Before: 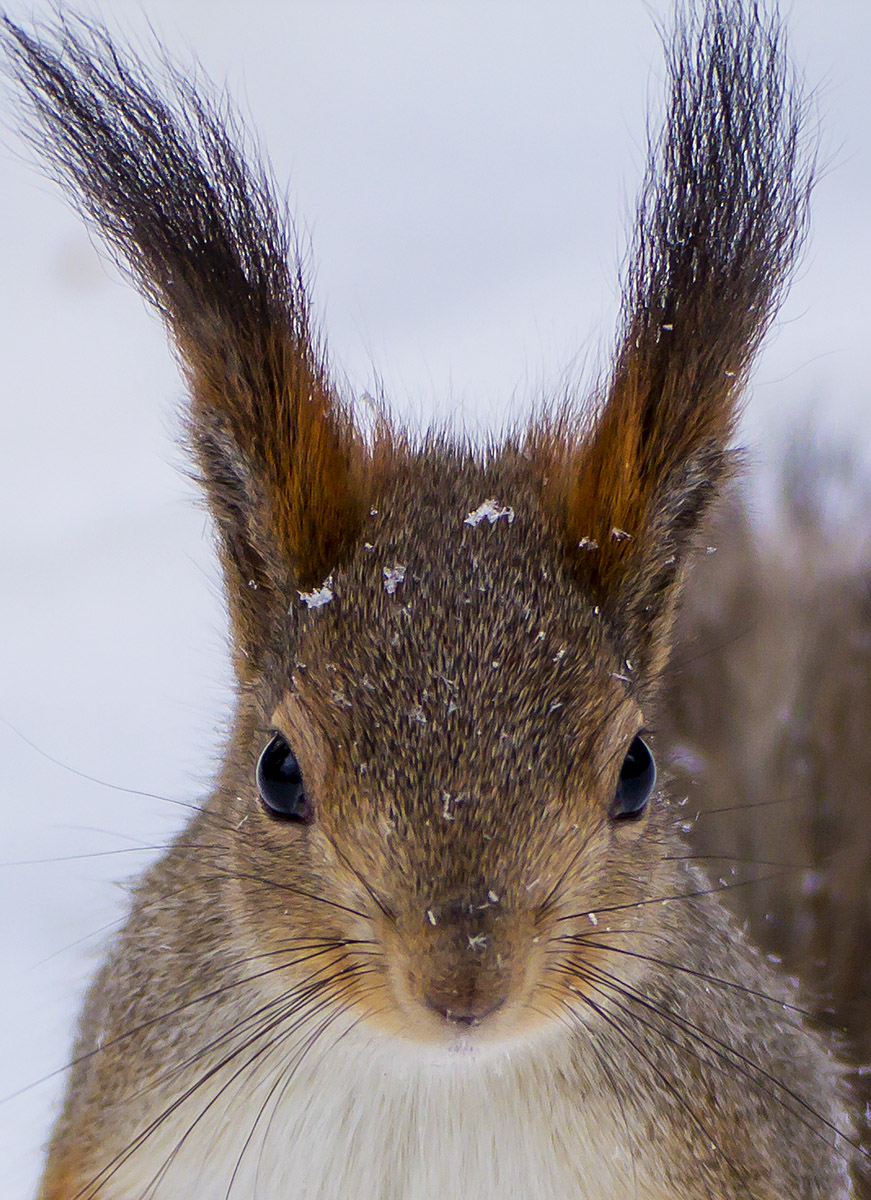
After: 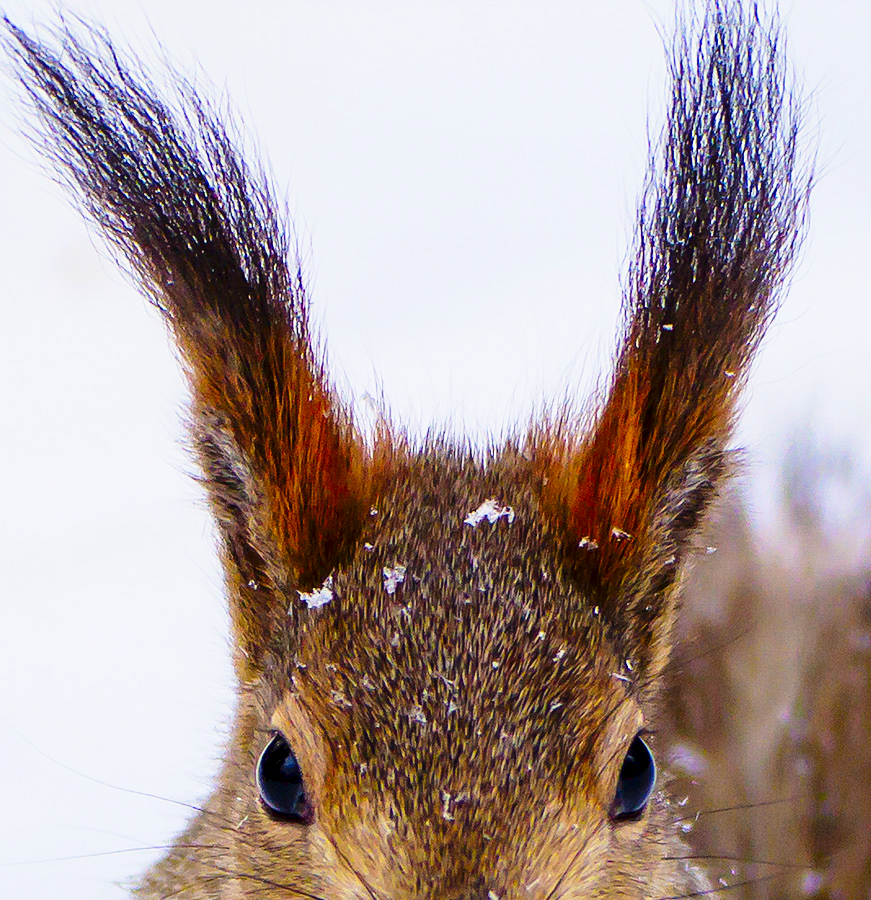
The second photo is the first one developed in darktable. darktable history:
base curve: curves: ch0 [(0, 0) (0.028, 0.03) (0.121, 0.232) (0.46, 0.748) (0.859, 0.968) (1, 1)], preserve colors none
crop: bottom 24.98%
contrast brightness saturation: brightness -0.021, saturation 0.35
